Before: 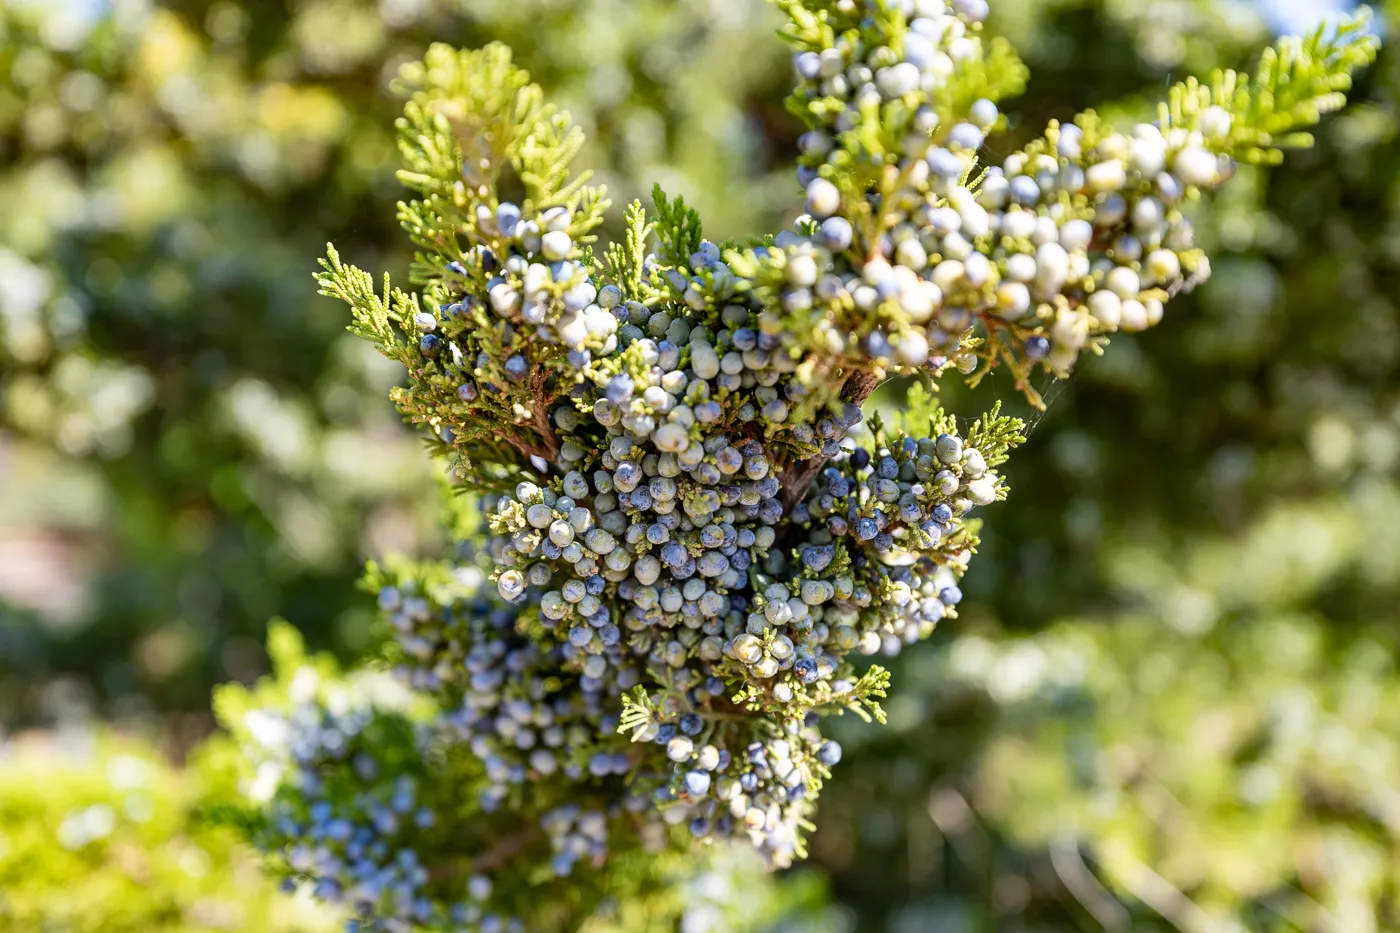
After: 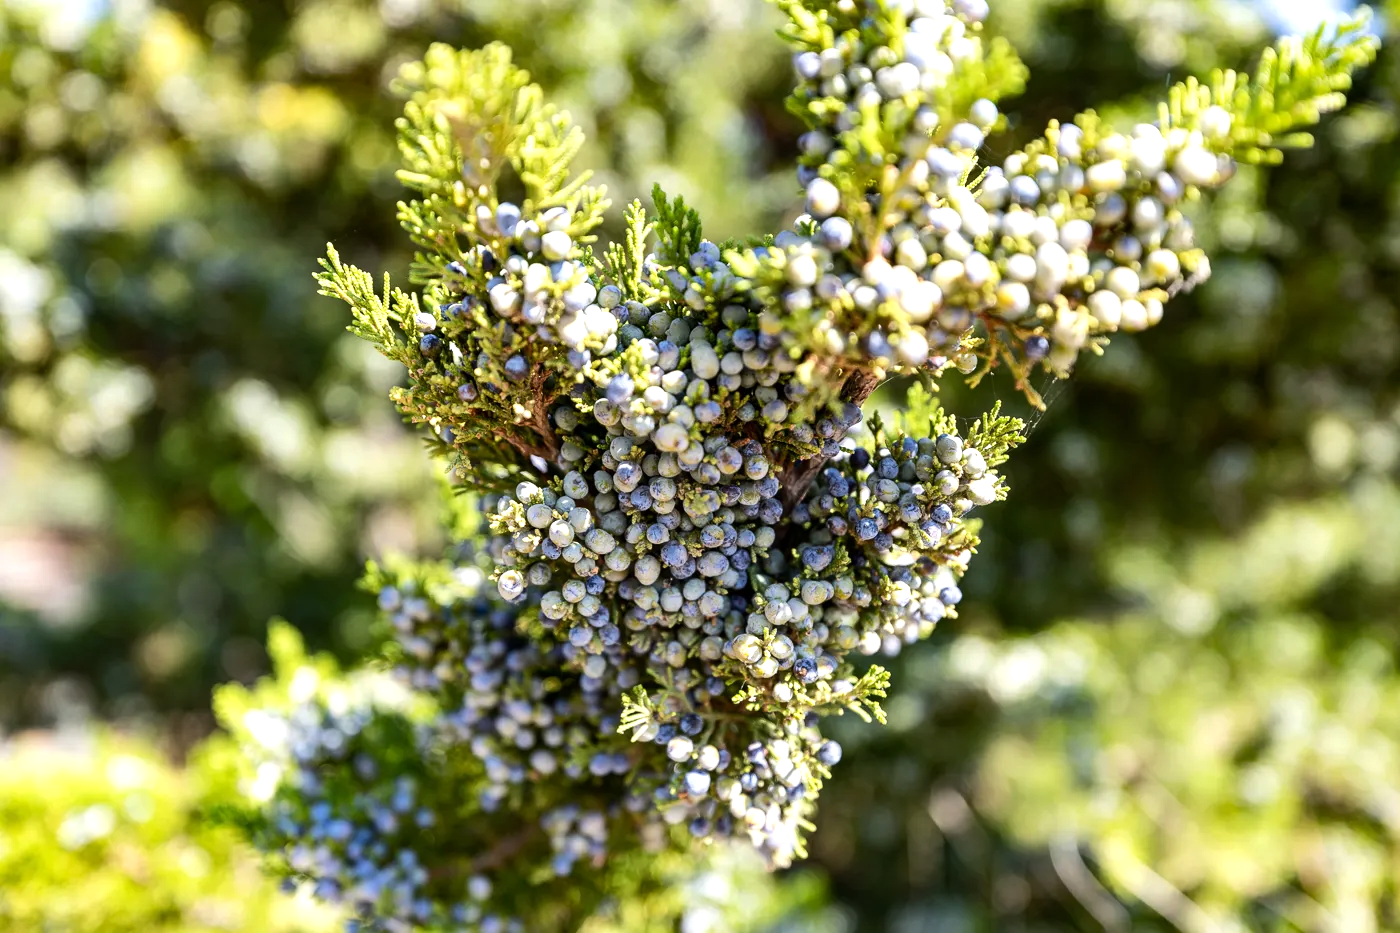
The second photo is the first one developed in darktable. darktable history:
tone equalizer: -8 EV -0.379 EV, -7 EV -0.427 EV, -6 EV -0.302 EV, -5 EV -0.228 EV, -3 EV 0.243 EV, -2 EV 0.331 EV, -1 EV 0.384 EV, +0 EV 0.408 EV, edges refinement/feathering 500, mask exposure compensation -1.57 EV, preserve details no
